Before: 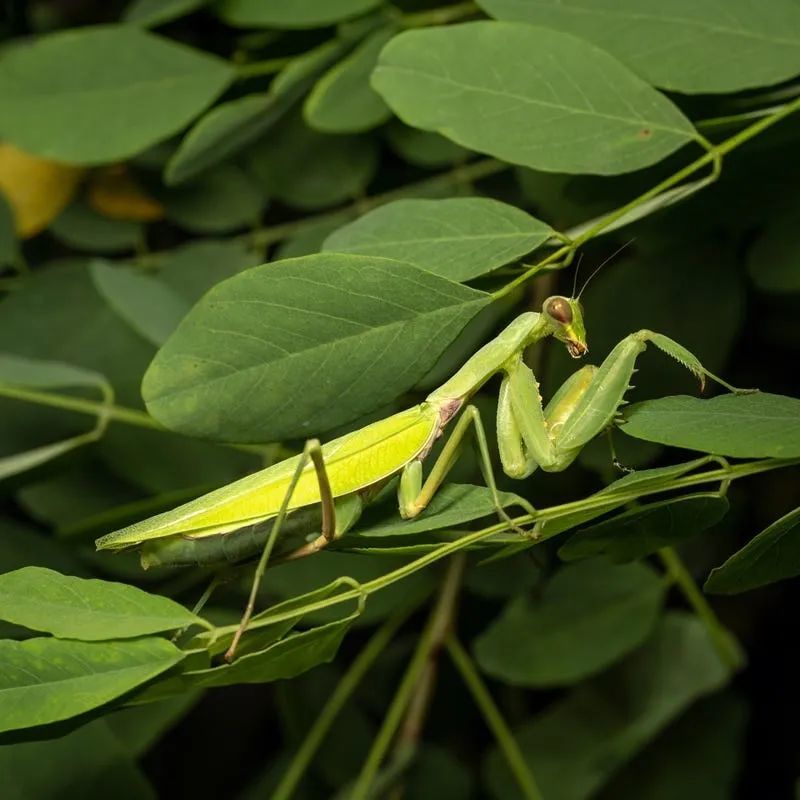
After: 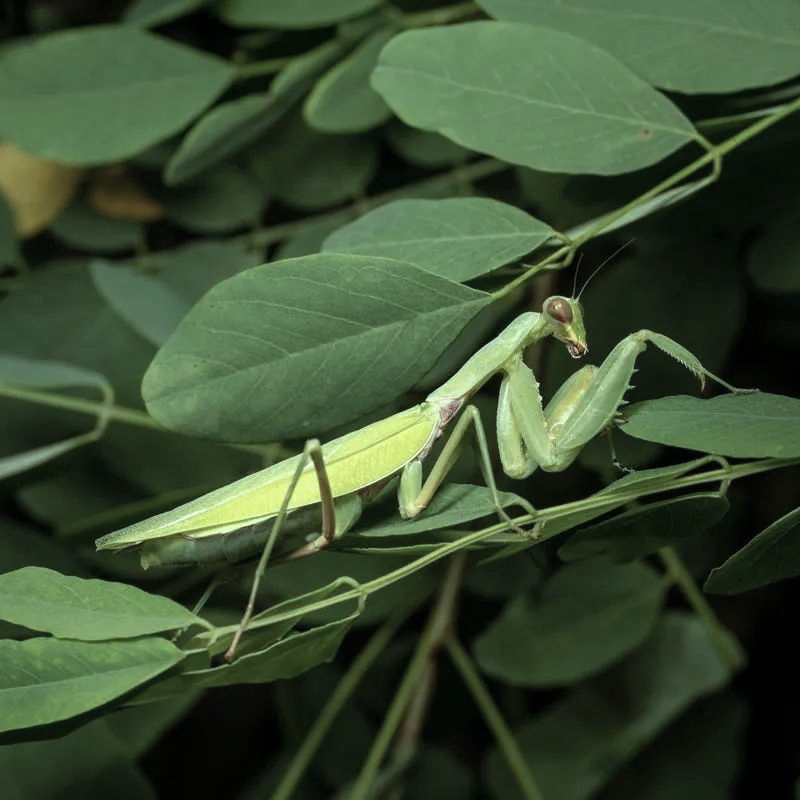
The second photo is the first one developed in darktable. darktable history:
color correction: highlights a* -12.82, highlights b* -17.88, saturation 0.697
